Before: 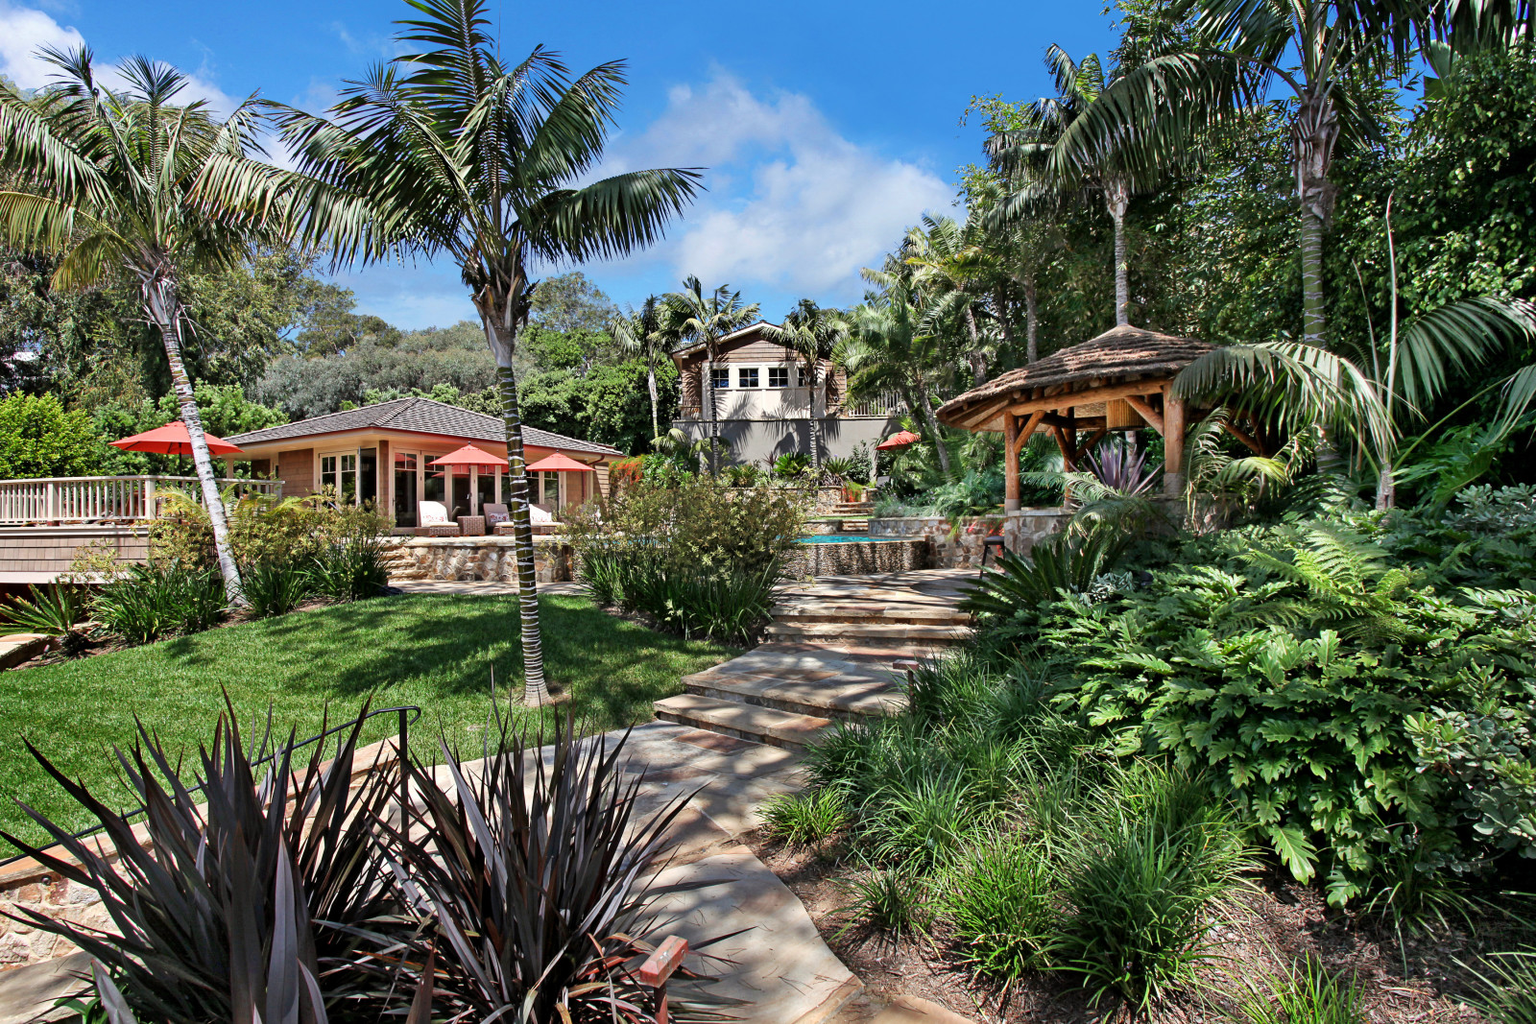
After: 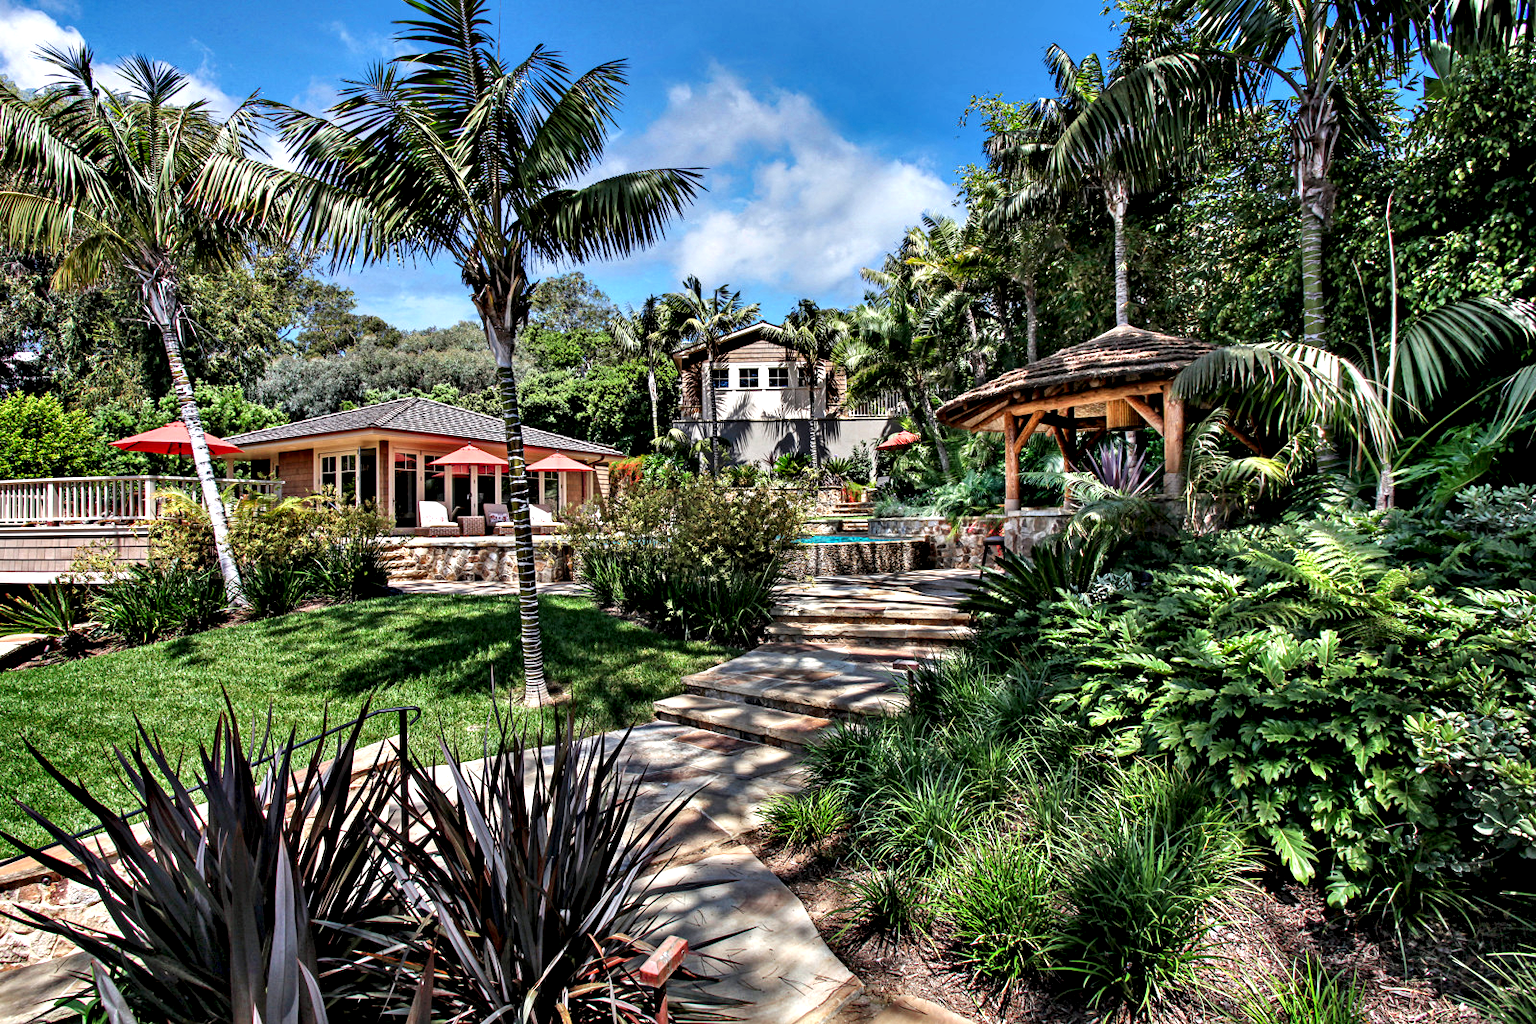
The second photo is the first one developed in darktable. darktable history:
exposure: exposure -0.063 EV, compensate highlight preservation false
contrast equalizer: octaves 7, y [[0.6 ×6], [0.55 ×6], [0 ×6], [0 ×6], [0 ×6]]
local contrast: on, module defaults
